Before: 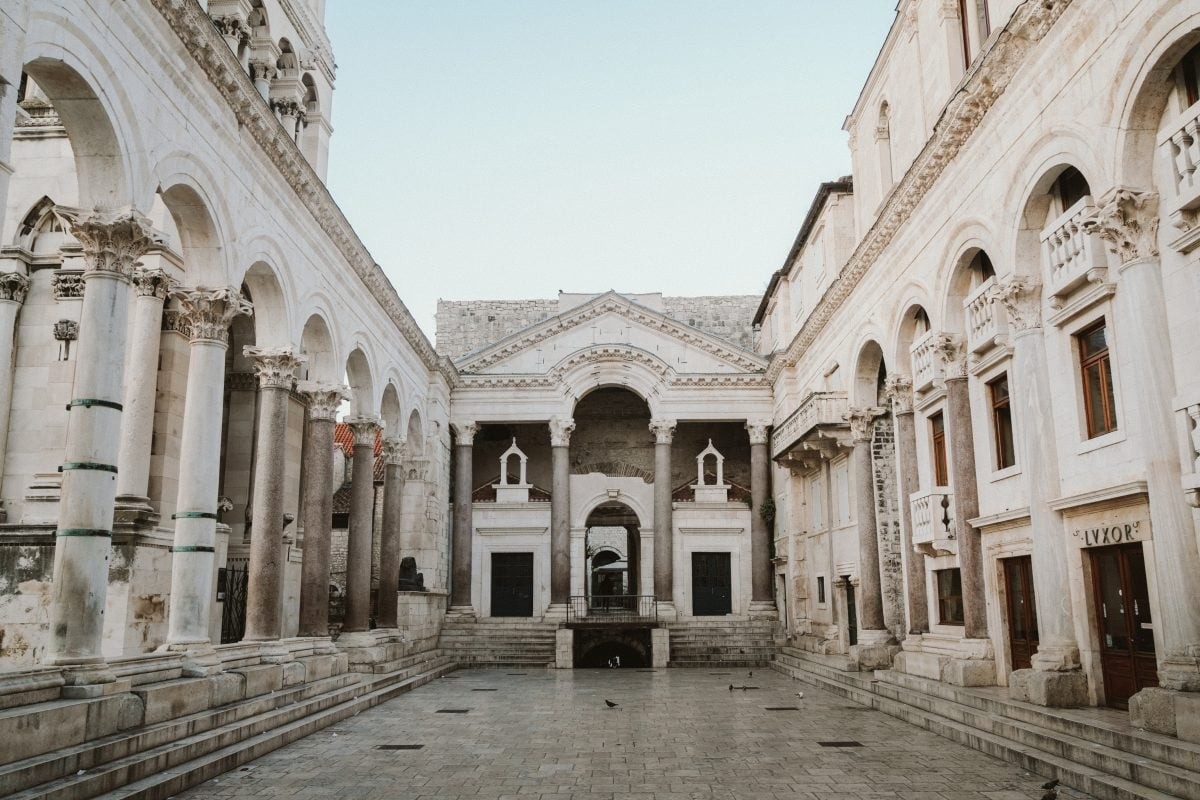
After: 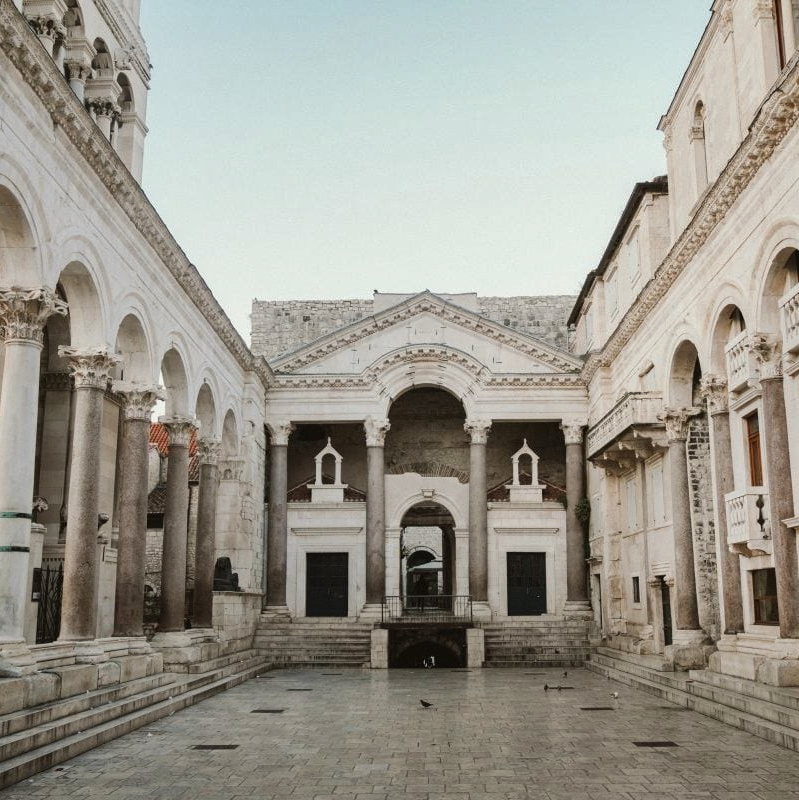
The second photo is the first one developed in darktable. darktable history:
crop: left 15.419%, right 17.914%
shadows and highlights: shadows 12, white point adjustment 1.2, soften with gaussian
color correction: highlights b* 3
